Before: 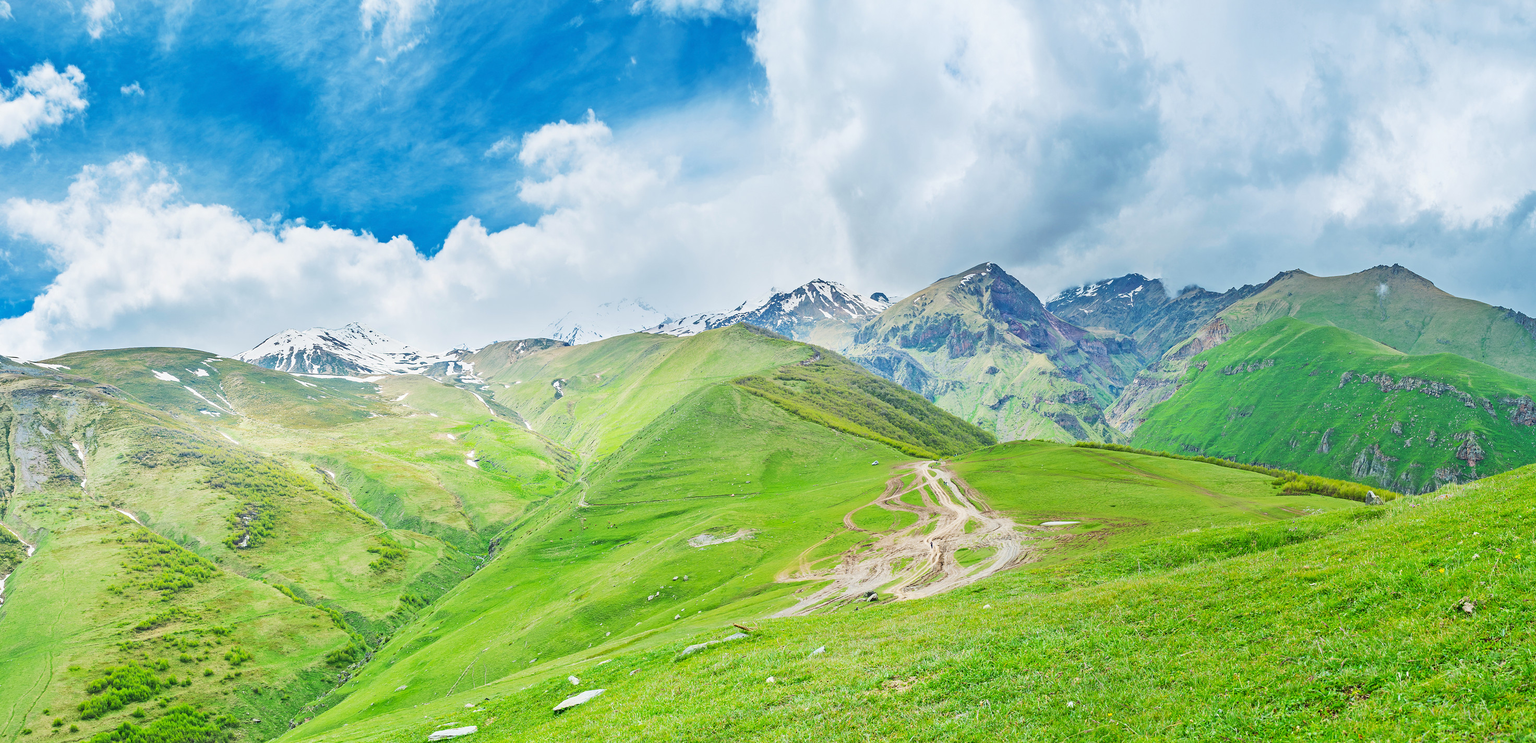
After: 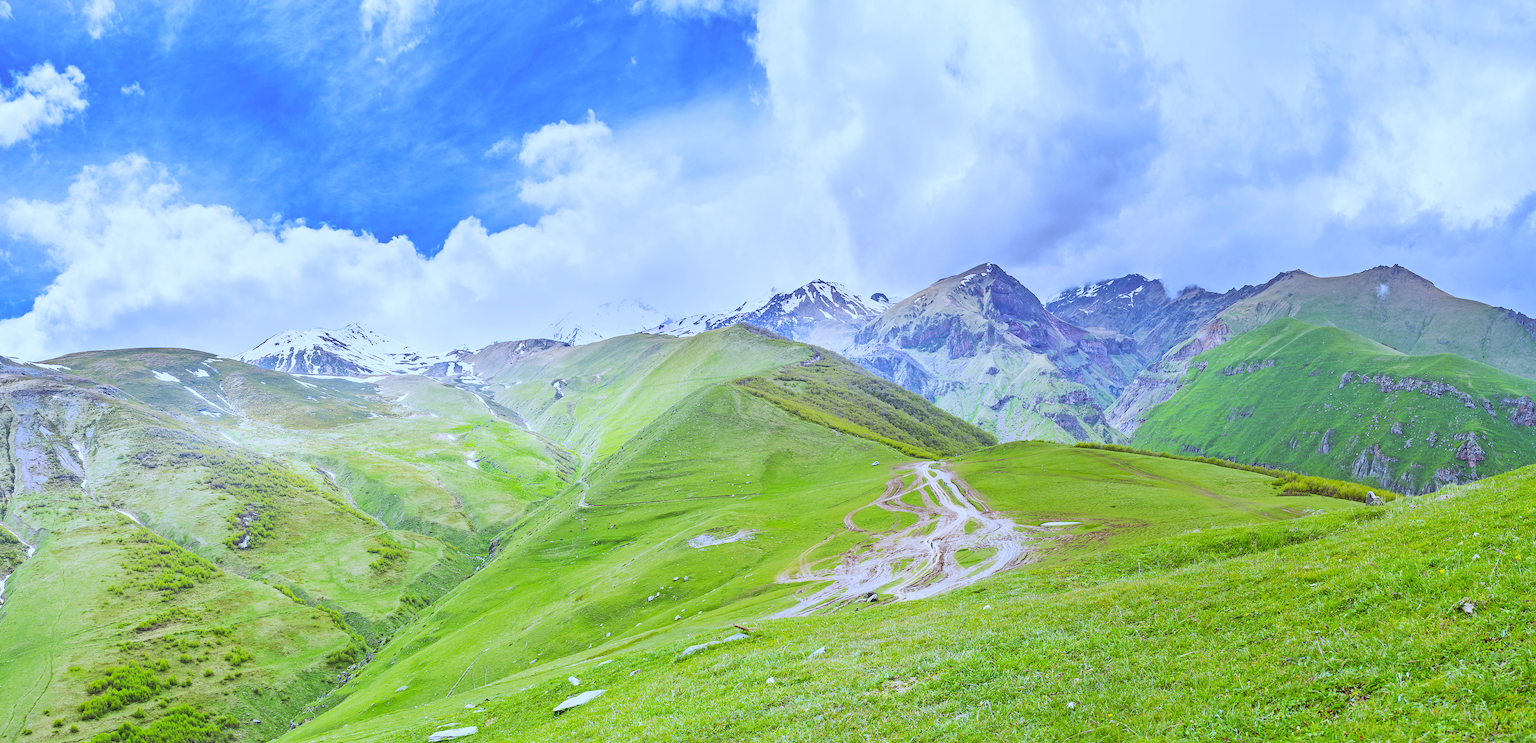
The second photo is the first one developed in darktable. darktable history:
white balance: red 0.871, blue 1.249
rgb levels: mode RGB, independent channels, levels [[0, 0.474, 1], [0, 0.5, 1], [0, 0.5, 1]]
